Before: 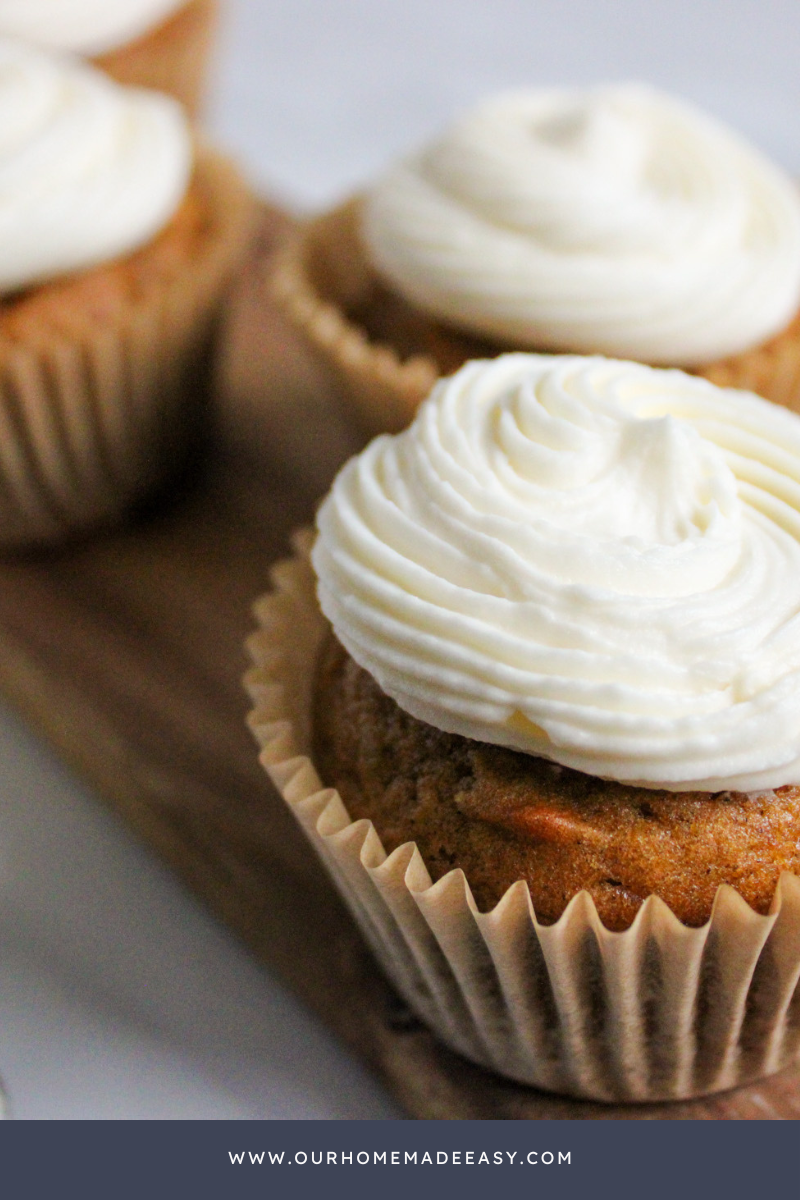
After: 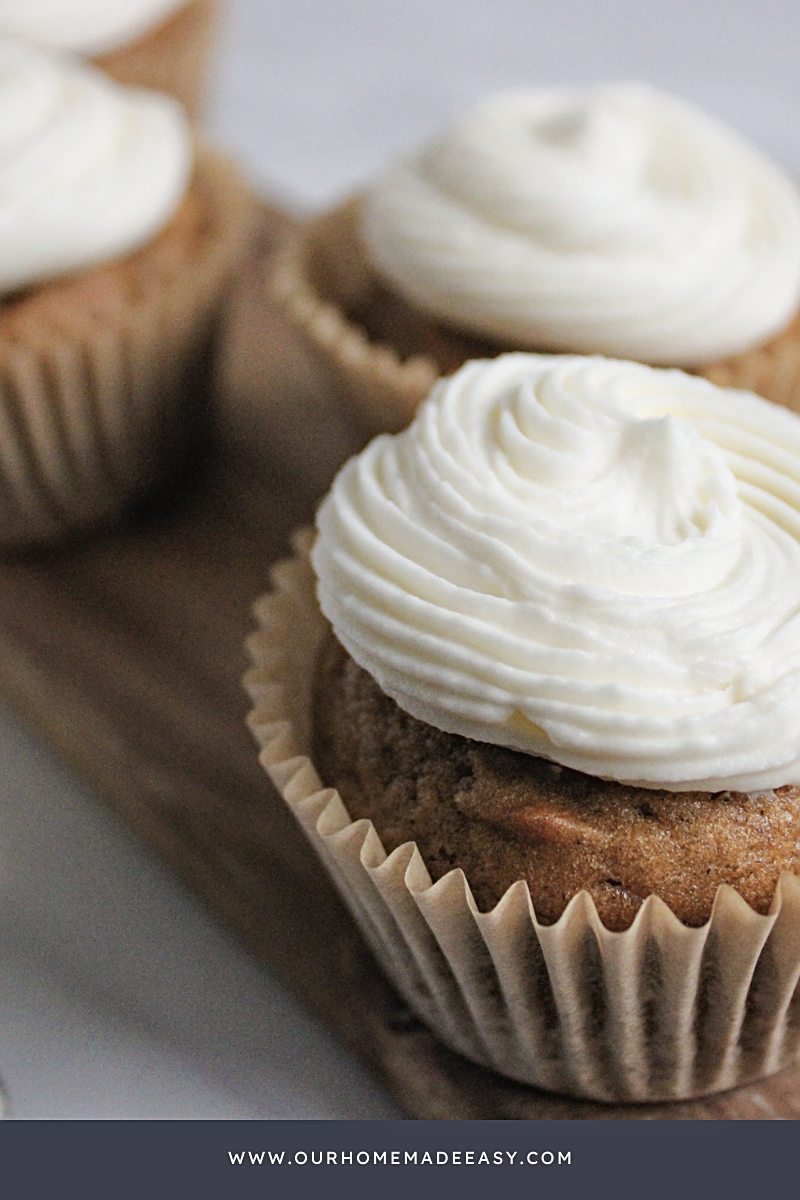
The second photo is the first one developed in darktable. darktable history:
contrast brightness saturation: contrast -0.05, saturation -0.41
haze removal: compatibility mode true, adaptive false
sharpen: on, module defaults
